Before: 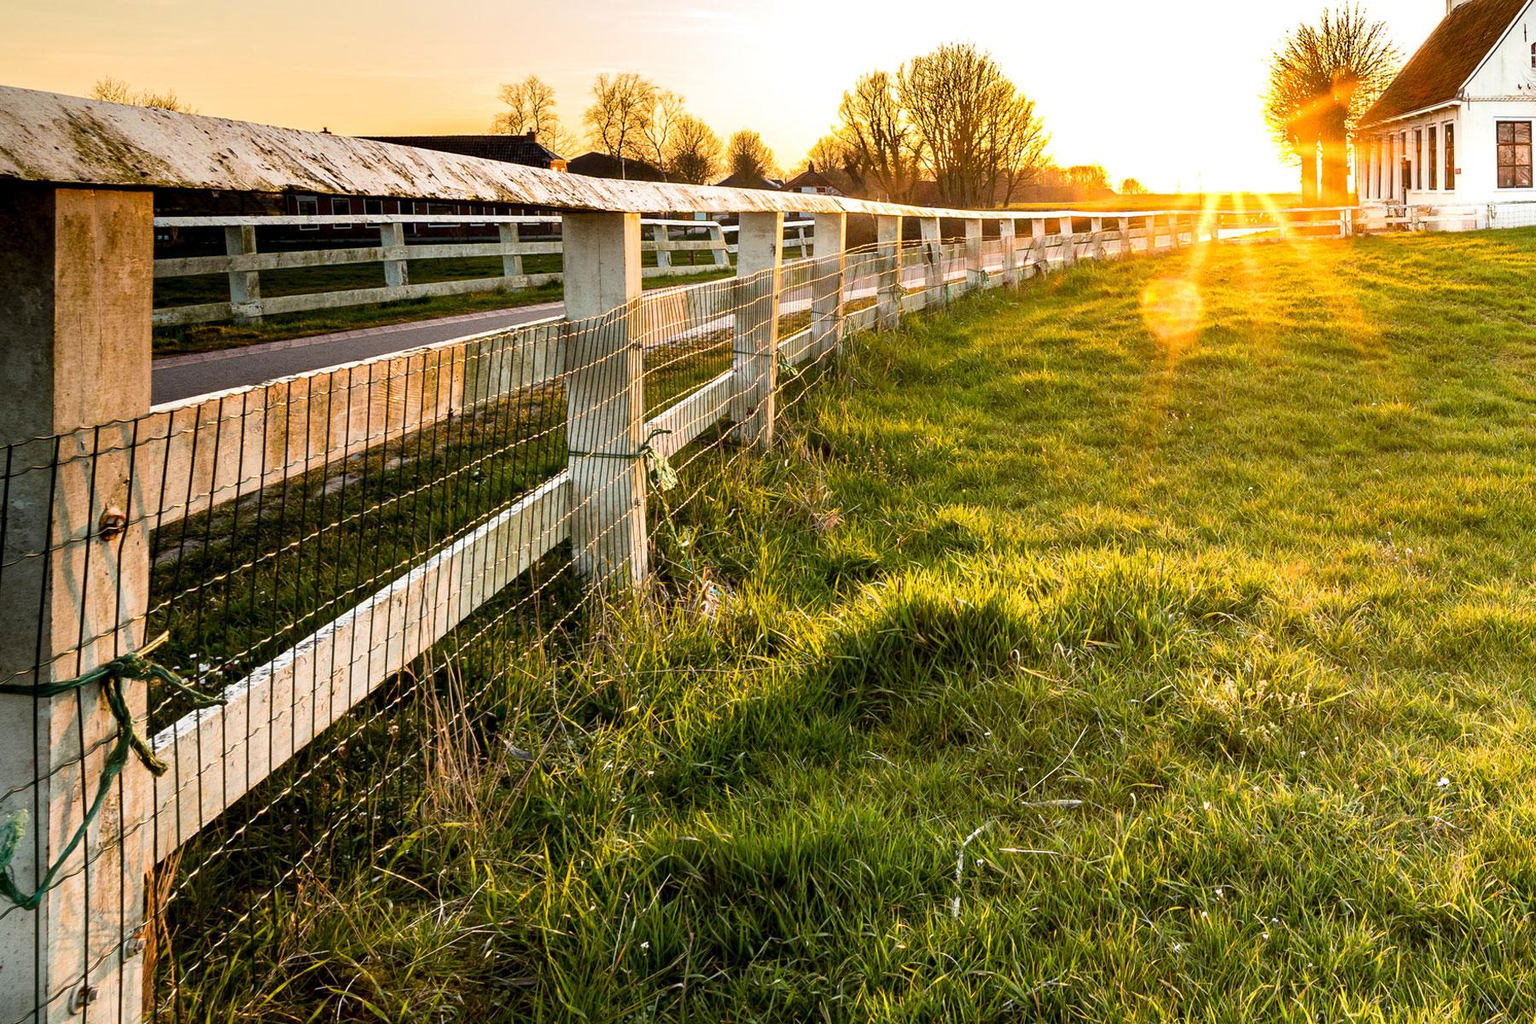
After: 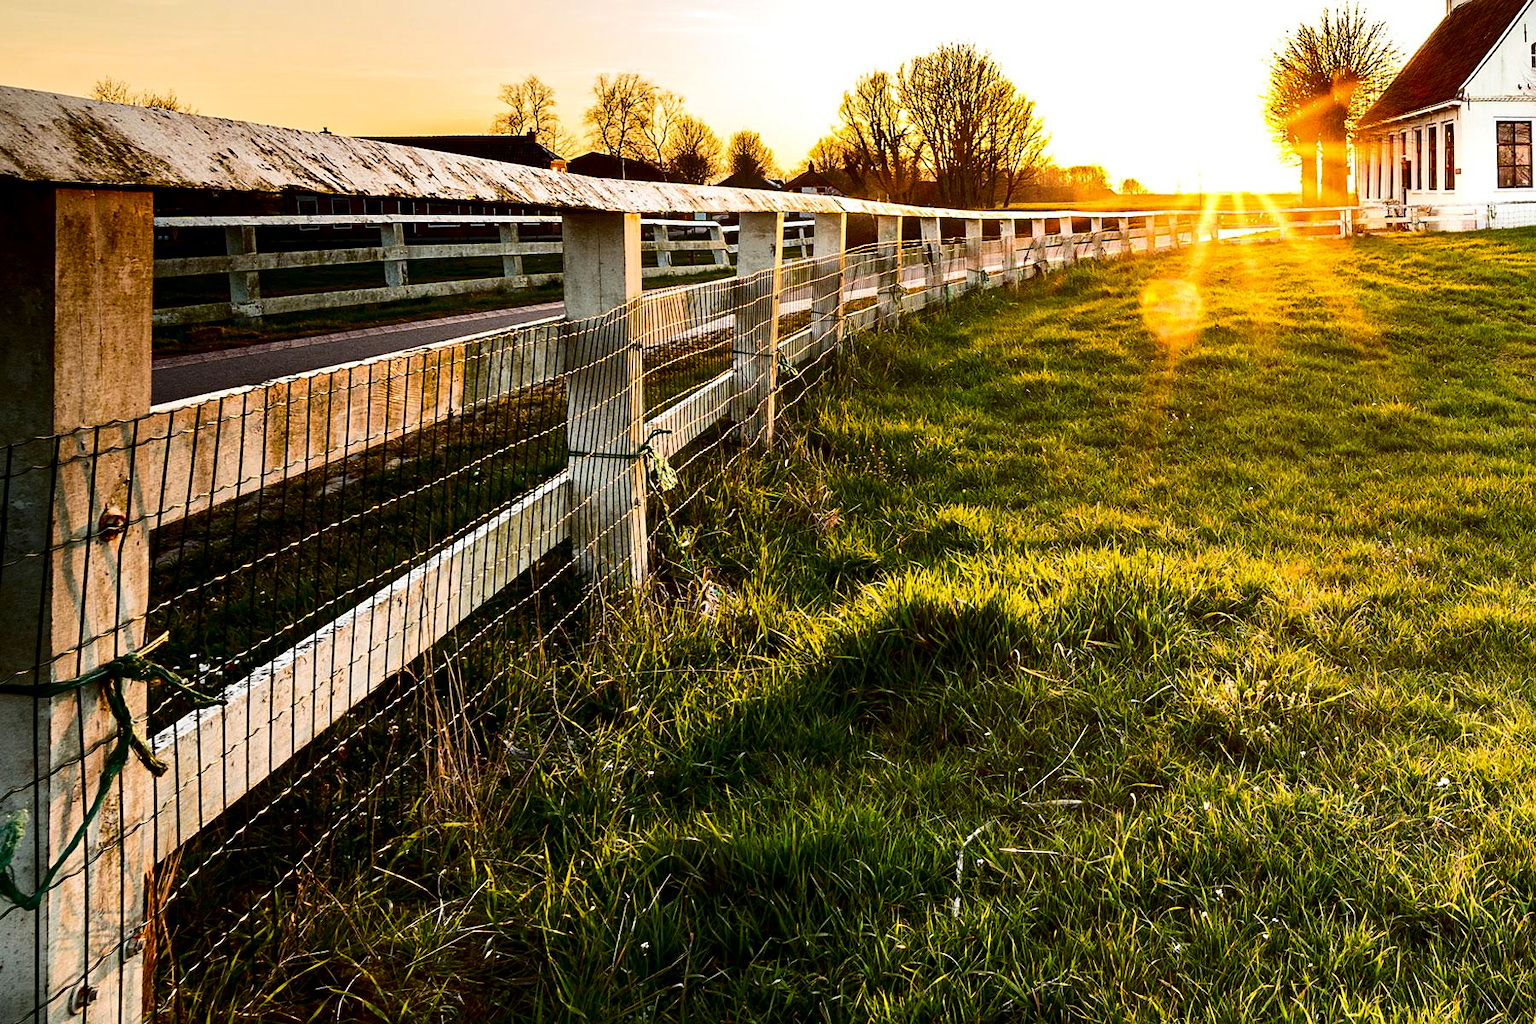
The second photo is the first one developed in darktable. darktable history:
contrast brightness saturation: contrast 0.19, brightness -0.24, saturation 0.11
sharpen: amount 0.2
